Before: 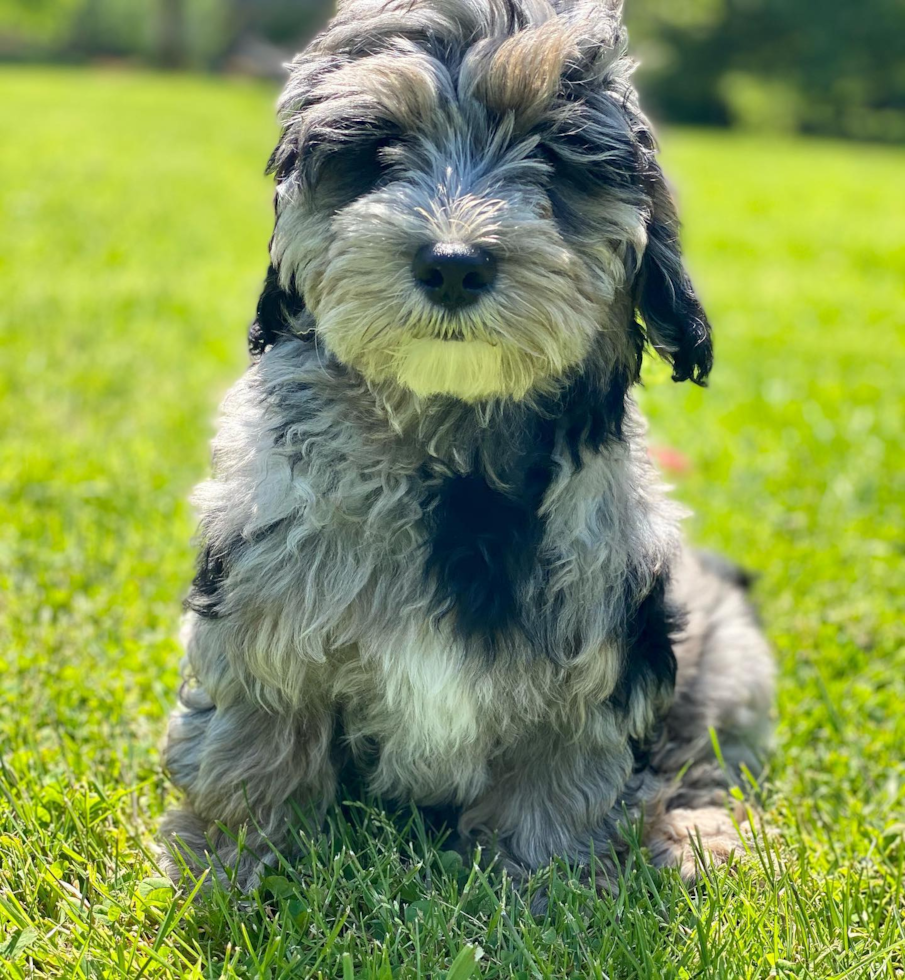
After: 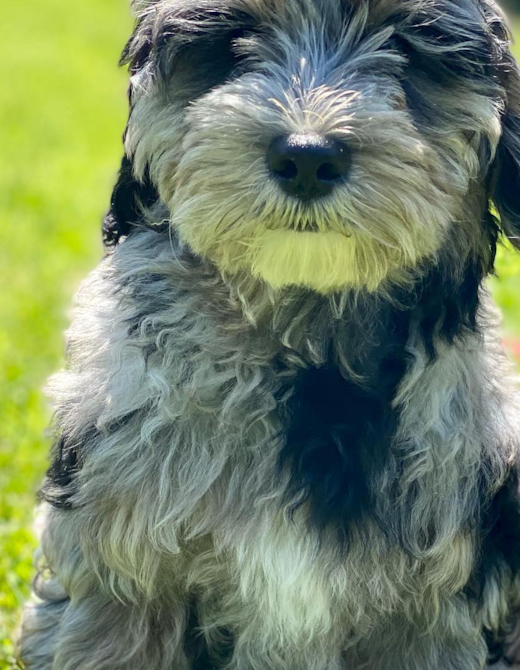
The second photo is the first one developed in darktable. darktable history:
crop: left 16.181%, top 11.205%, right 26.261%, bottom 20.37%
tone equalizer: luminance estimator HSV value / RGB max
